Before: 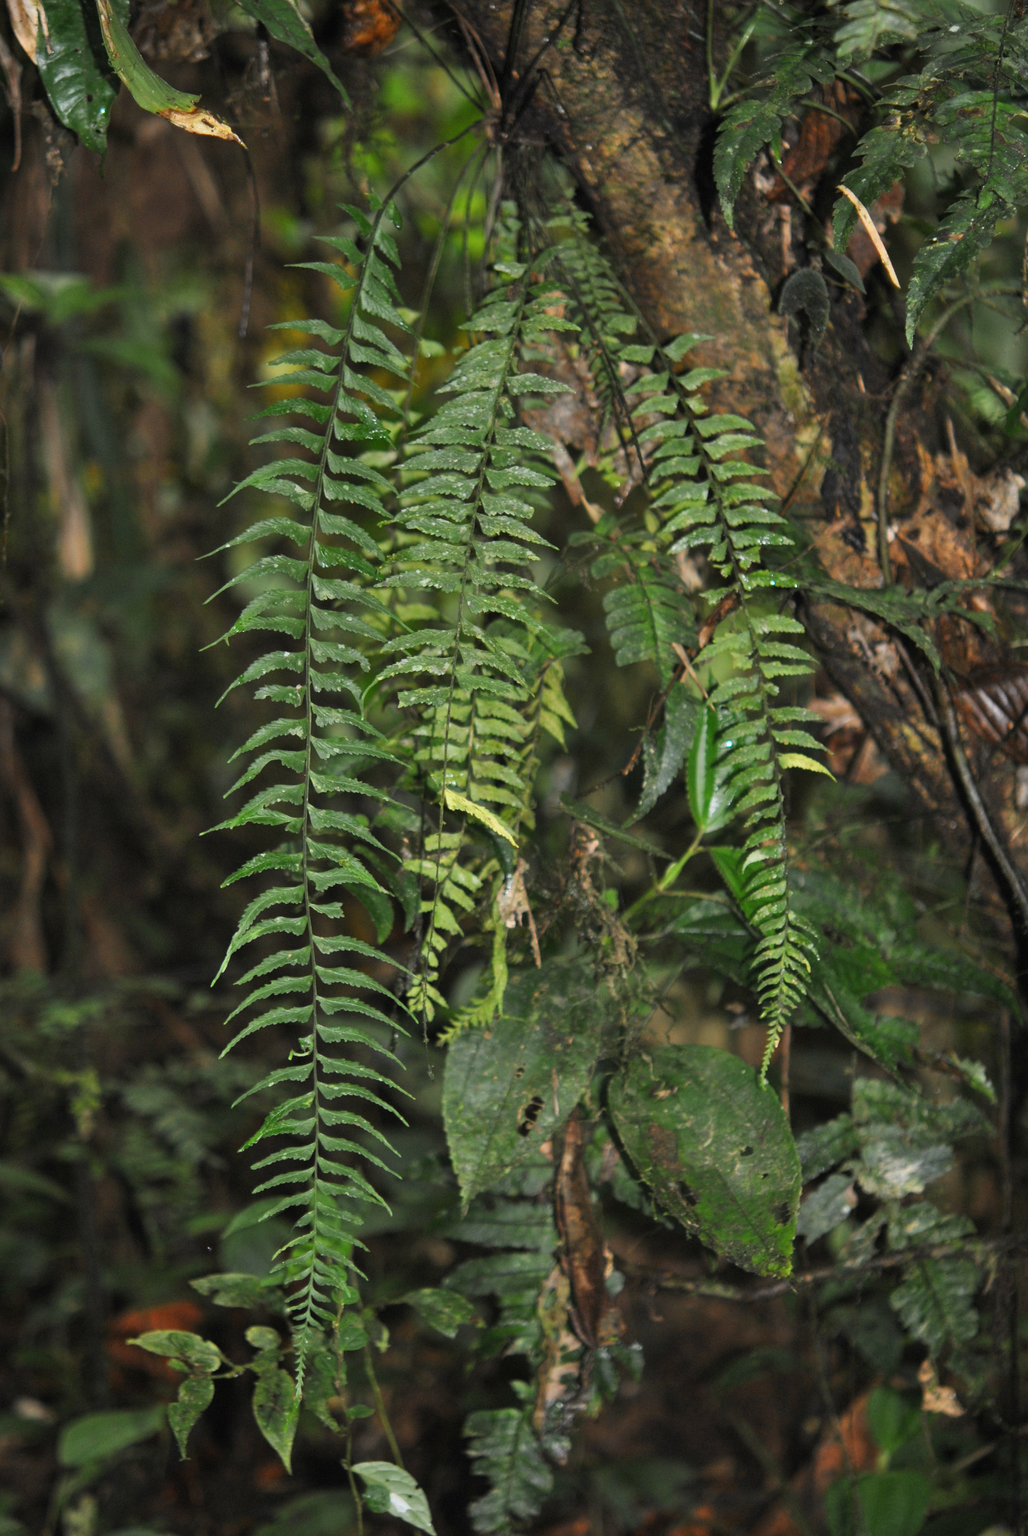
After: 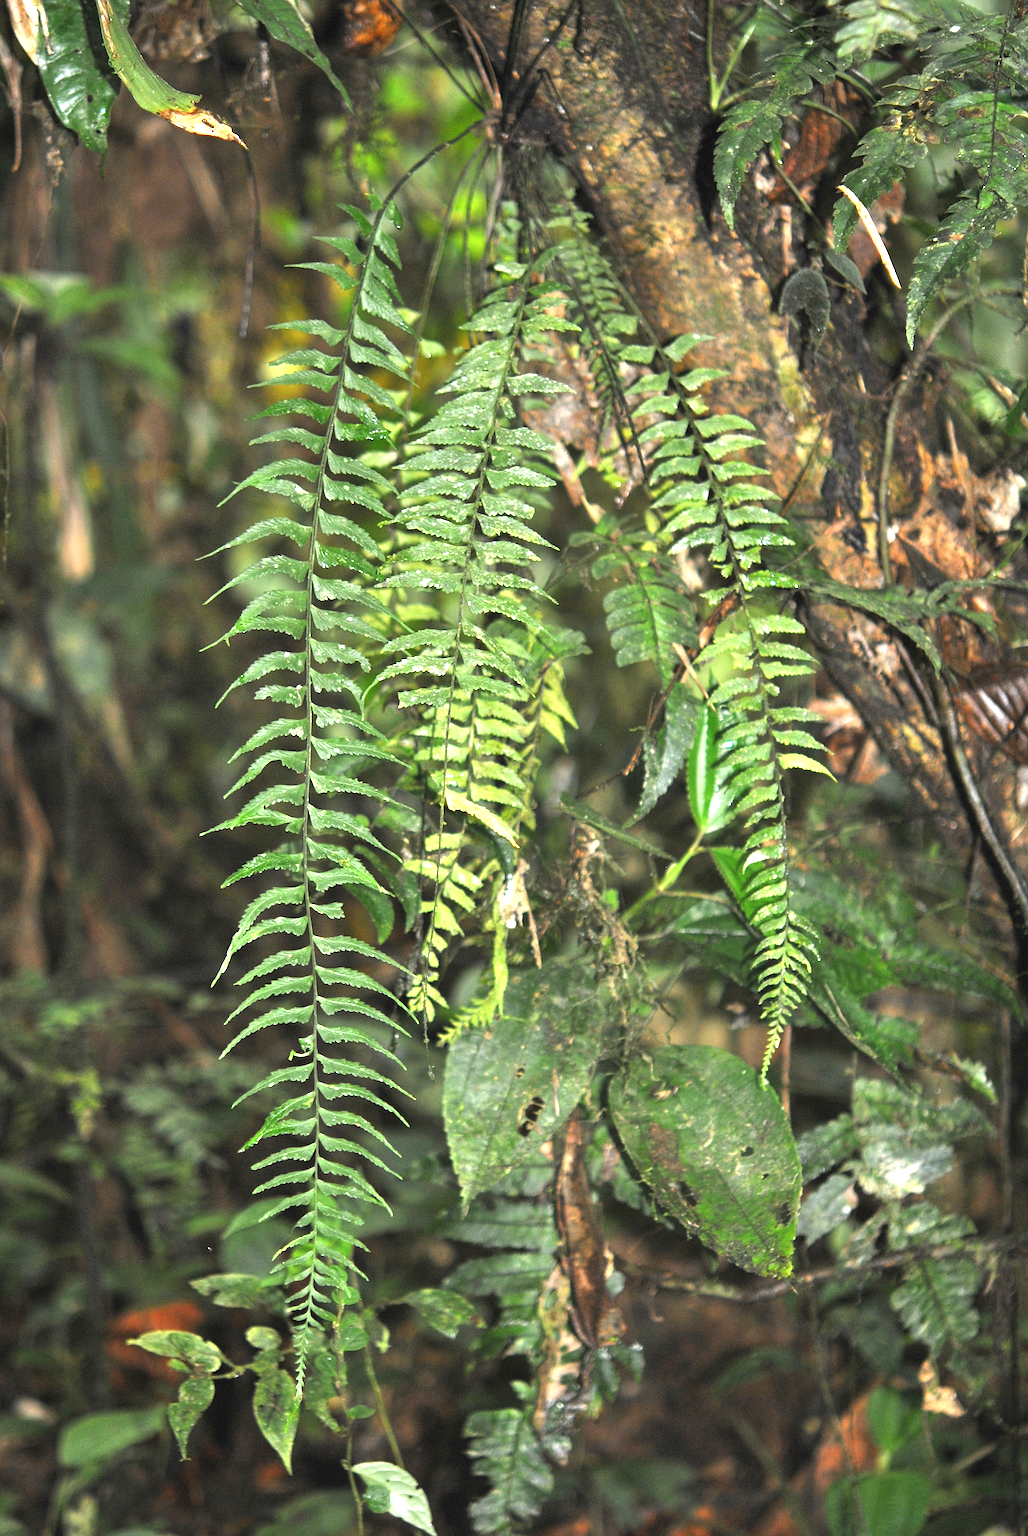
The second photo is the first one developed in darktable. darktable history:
exposure: black level correction 0, exposure 1.45 EV, compensate highlight preservation false
sharpen: on, module defaults
